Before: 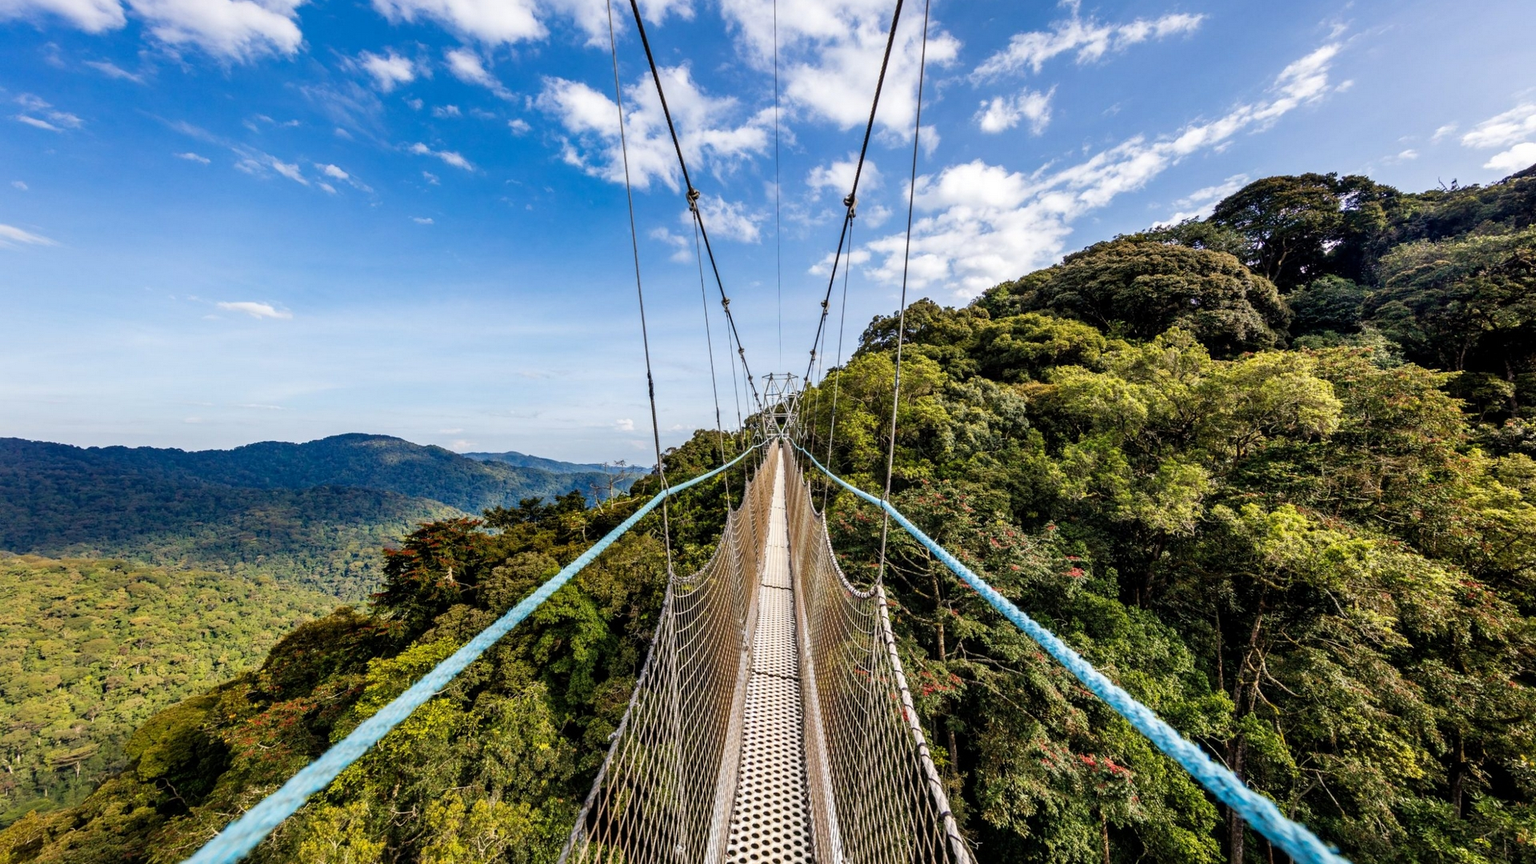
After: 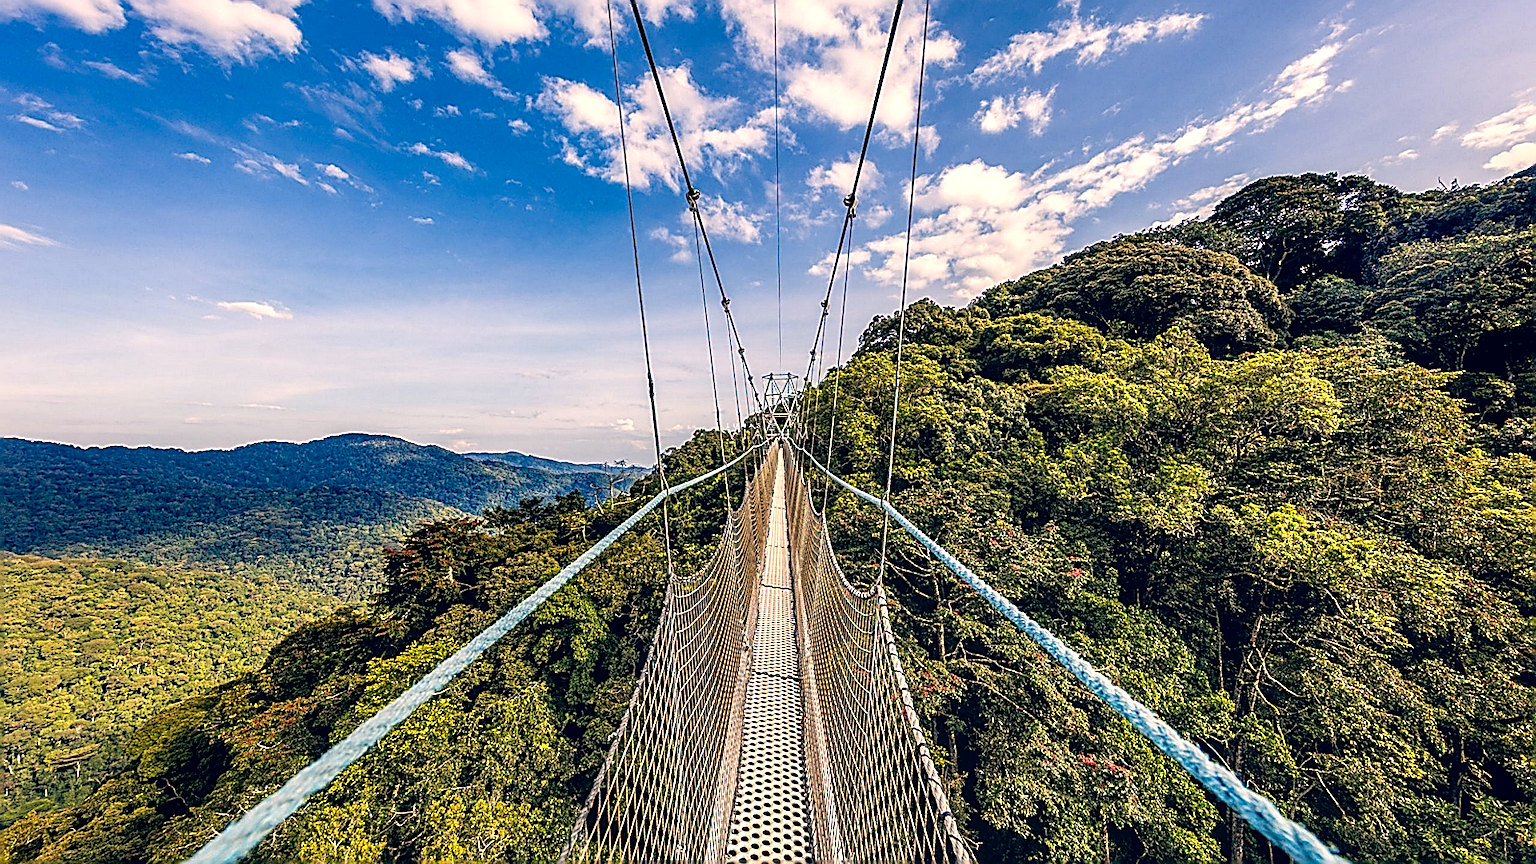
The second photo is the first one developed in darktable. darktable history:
sharpen: amount 1.861
color correction: highlights a* 10.32, highlights b* 14.66, shadows a* -9.59, shadows b* -15.02
local contrast: detail 144%
shadows and highlights: shadows -10, white point adjustment 1.5, highlights 10
